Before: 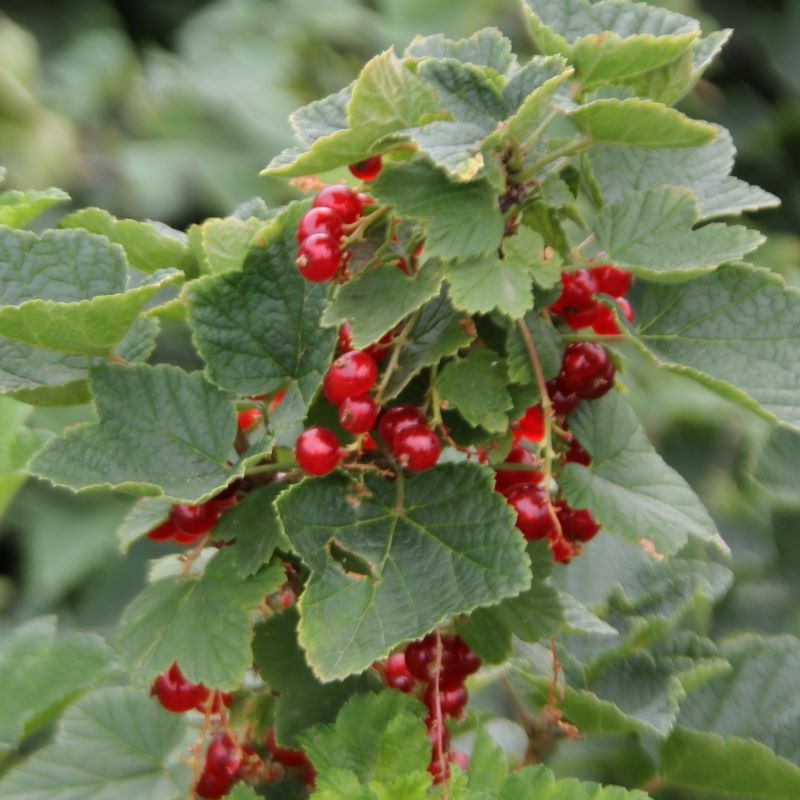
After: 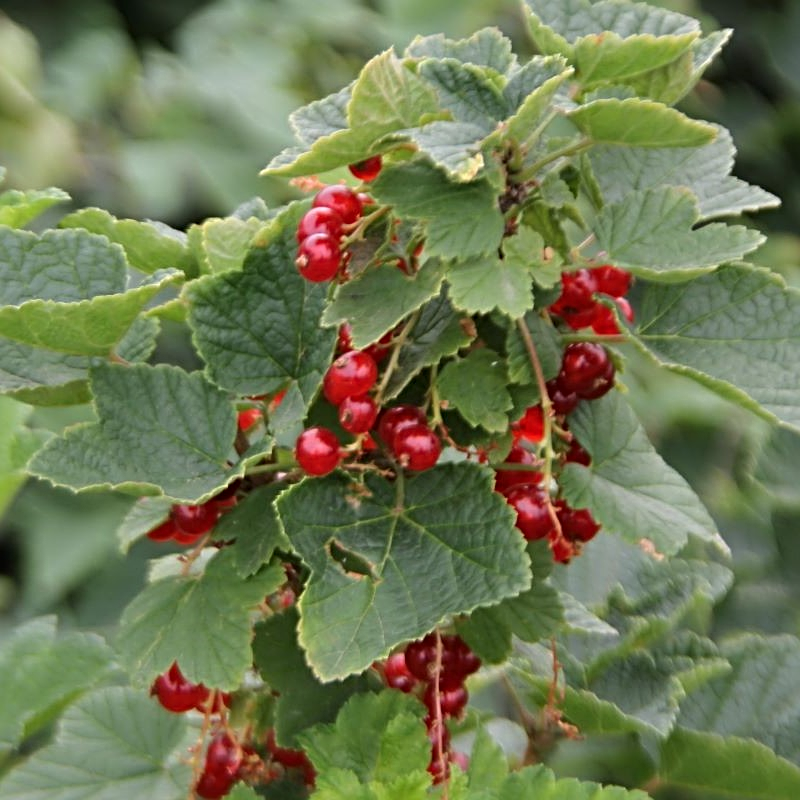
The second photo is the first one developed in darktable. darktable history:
sharpen: radius 3.975
